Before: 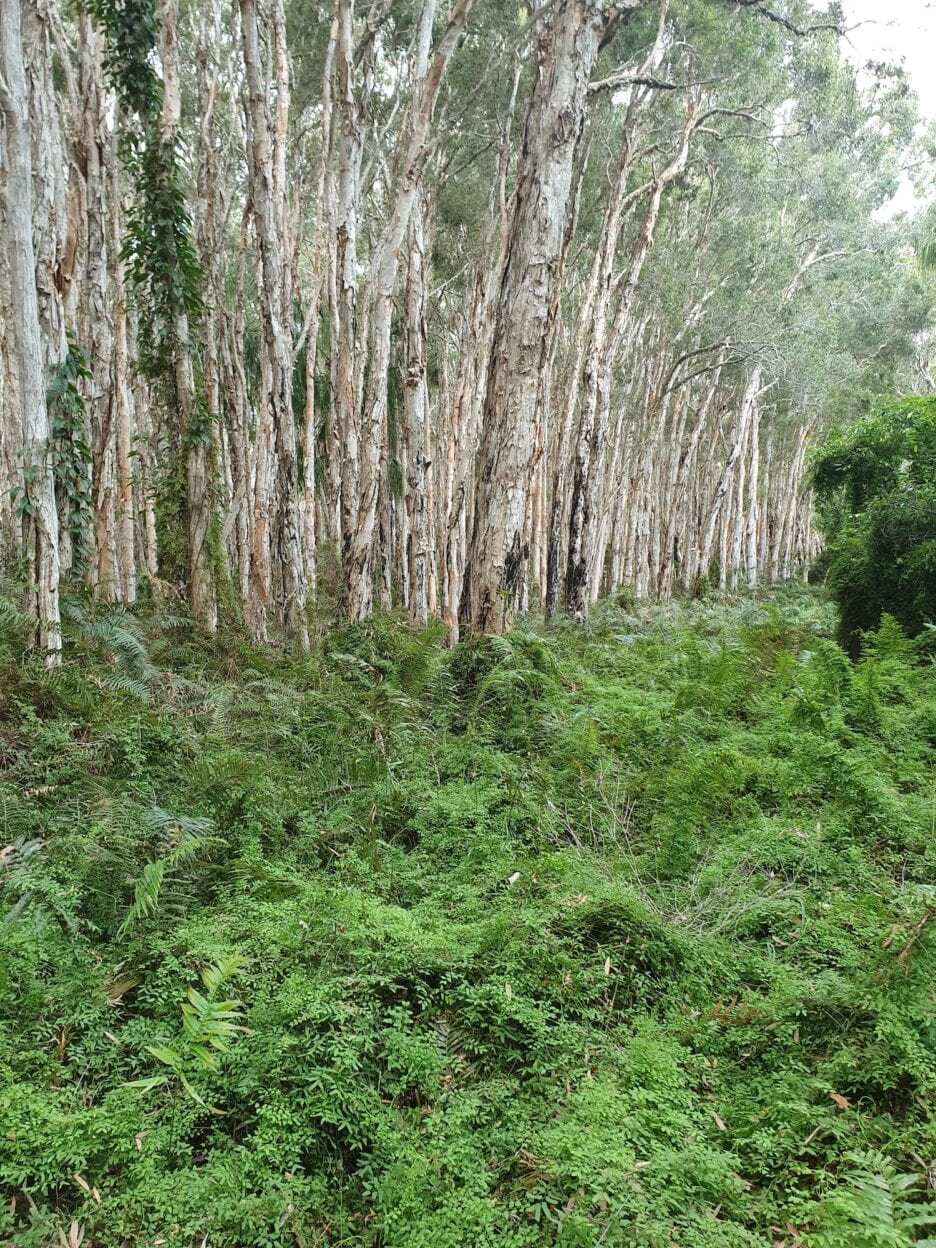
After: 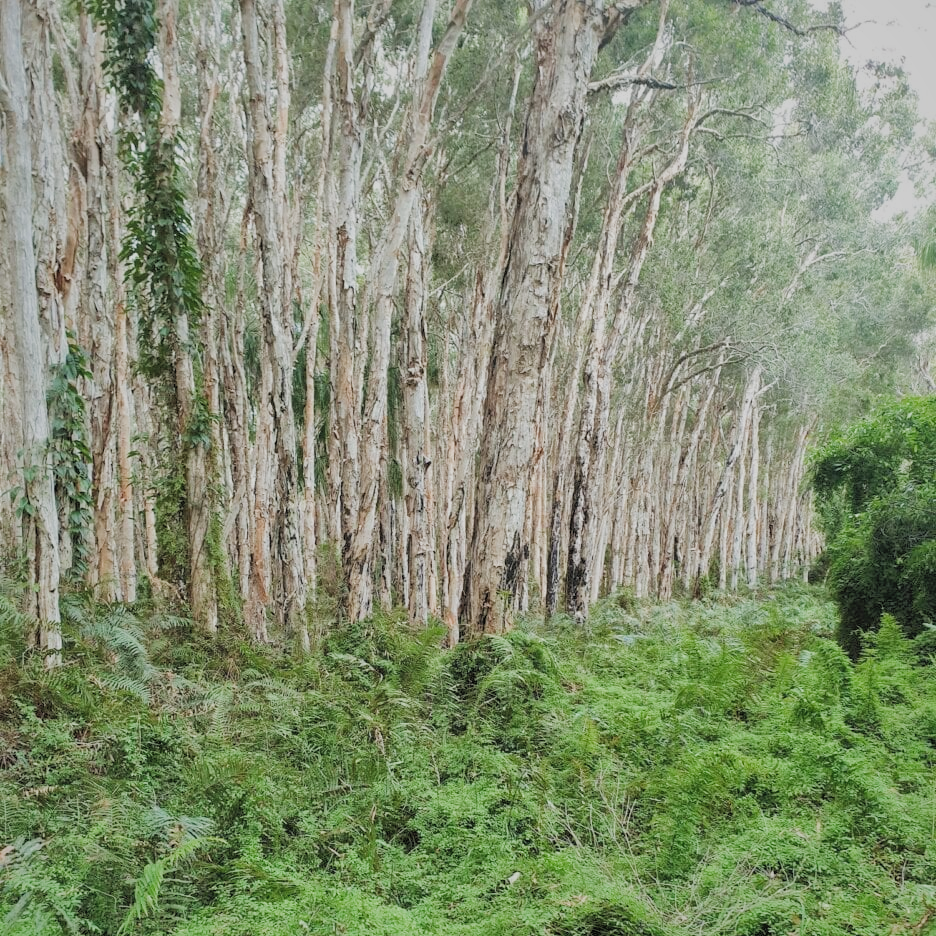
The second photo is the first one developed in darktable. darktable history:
exposure: black level correction 0.001, exposure 0.5 EV, compensate highlight preservation false
shadows and highlights: shadows 60.88, highlights -59.87
crop: bottom 24.98%
filmic rgb: black relative exposure -7.65 EV, white relative exposure 4.56 EV, threshold 2.98 EV, hardness 3.61, add noise in highlights 0.001, color science v3 (2019), use custom middle-gray values true, contrast in highlights soft, enable highlight reconstruction true
